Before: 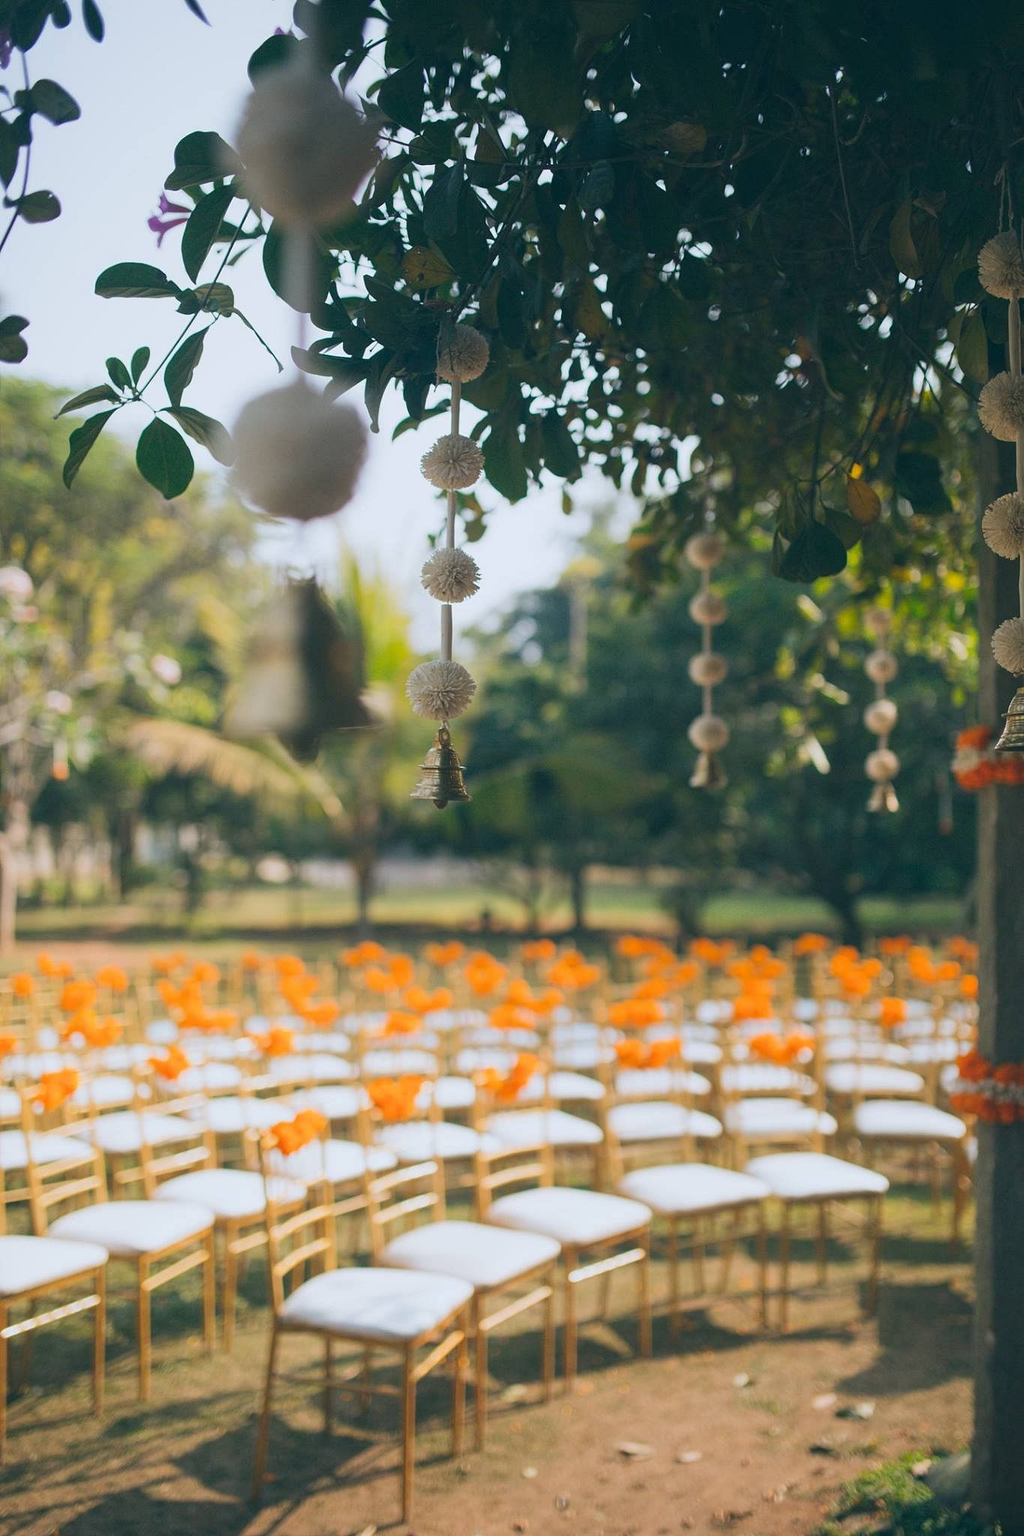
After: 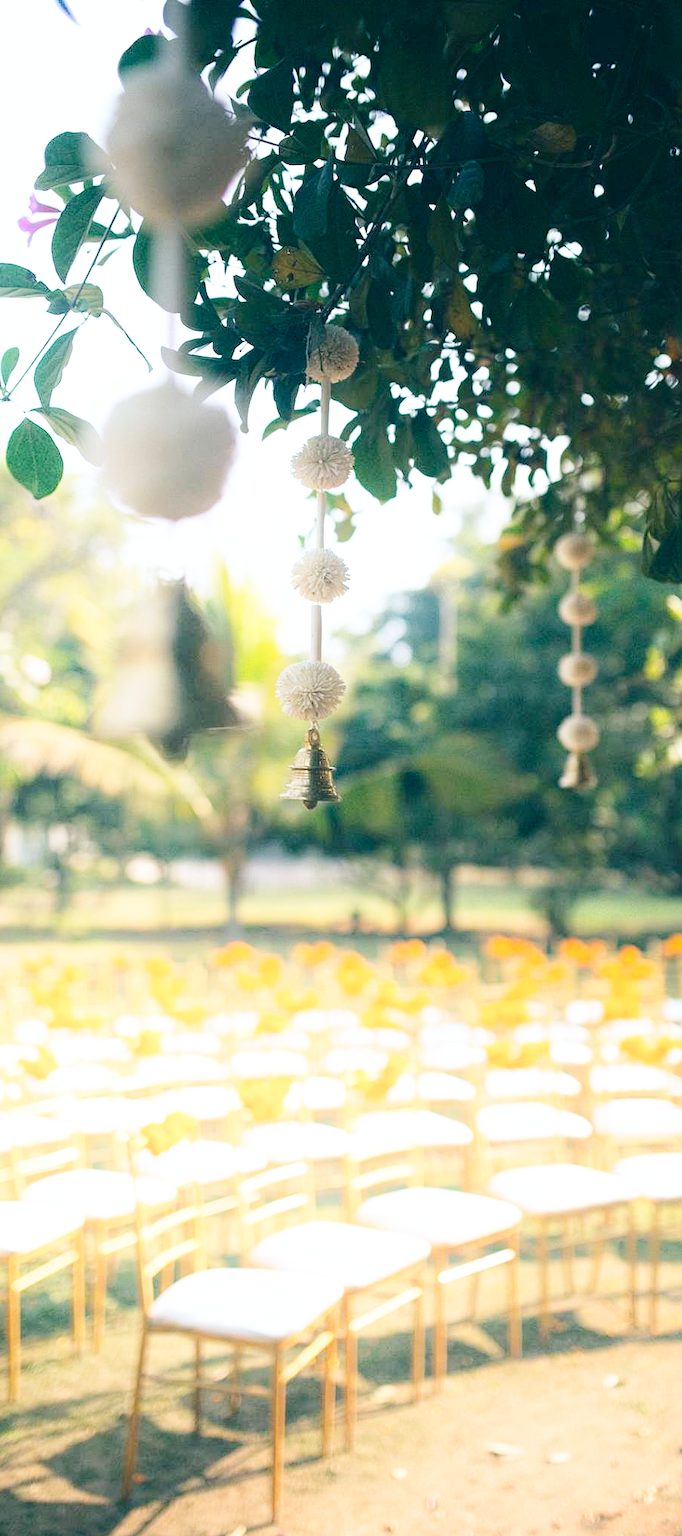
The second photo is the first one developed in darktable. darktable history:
crop and rotate: left 12.755%, right 20.604%
base curve: curves: ch0 [(0, 0) (0.008, 0.007) (0.022, 0.029) (0.048, 0.089) (0.092, 0.197) (0.191, 0.399) (0.275, 0.534) (0.357, 0.65) (0.477, 0.78) (0.542, 0.833) (0.799, 0.973) (1, 1)], preserve colors none
shadows and highlights: shadows -26, highlights 51.34, soften with gaussian
tone equalizer: -8 EV -0.377 EV, -7 EV -0.412 EV, -6 EV -0.302 EV, -5 EV -0.235 EV, -3 EV 0.205 EV, -2 EV 0.345 EV, -1 EV 0.393 EV, +0 EV 0.418 EV
exposure: black level correction 0.001, compensate exposure bias true, compensate highlight preservation false
